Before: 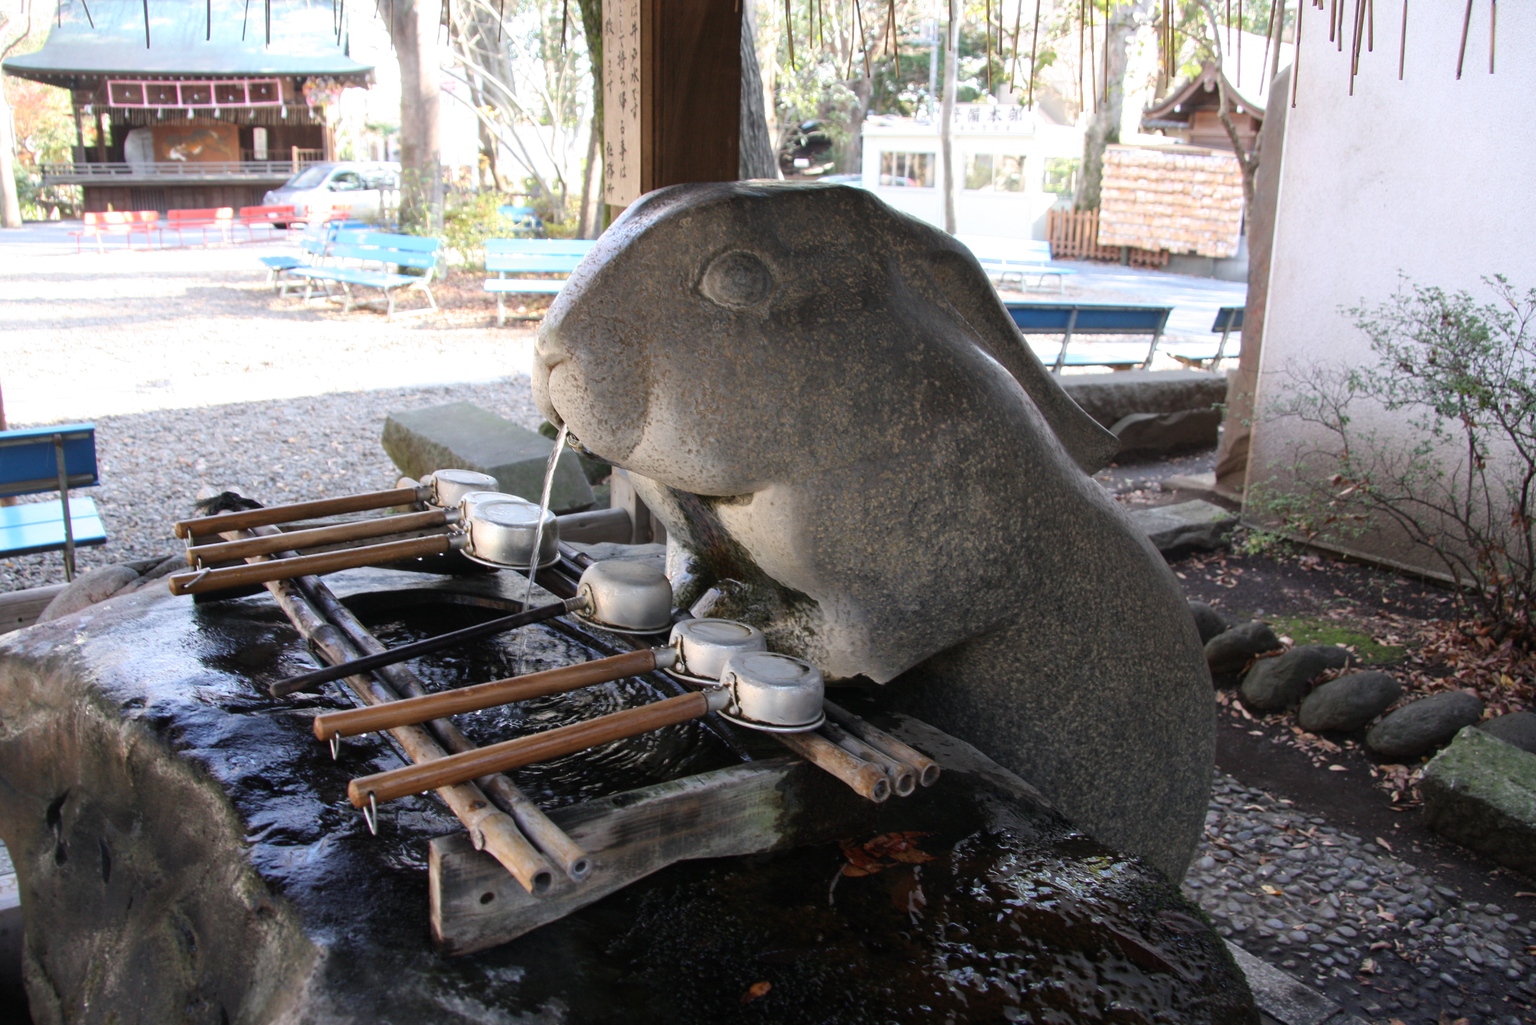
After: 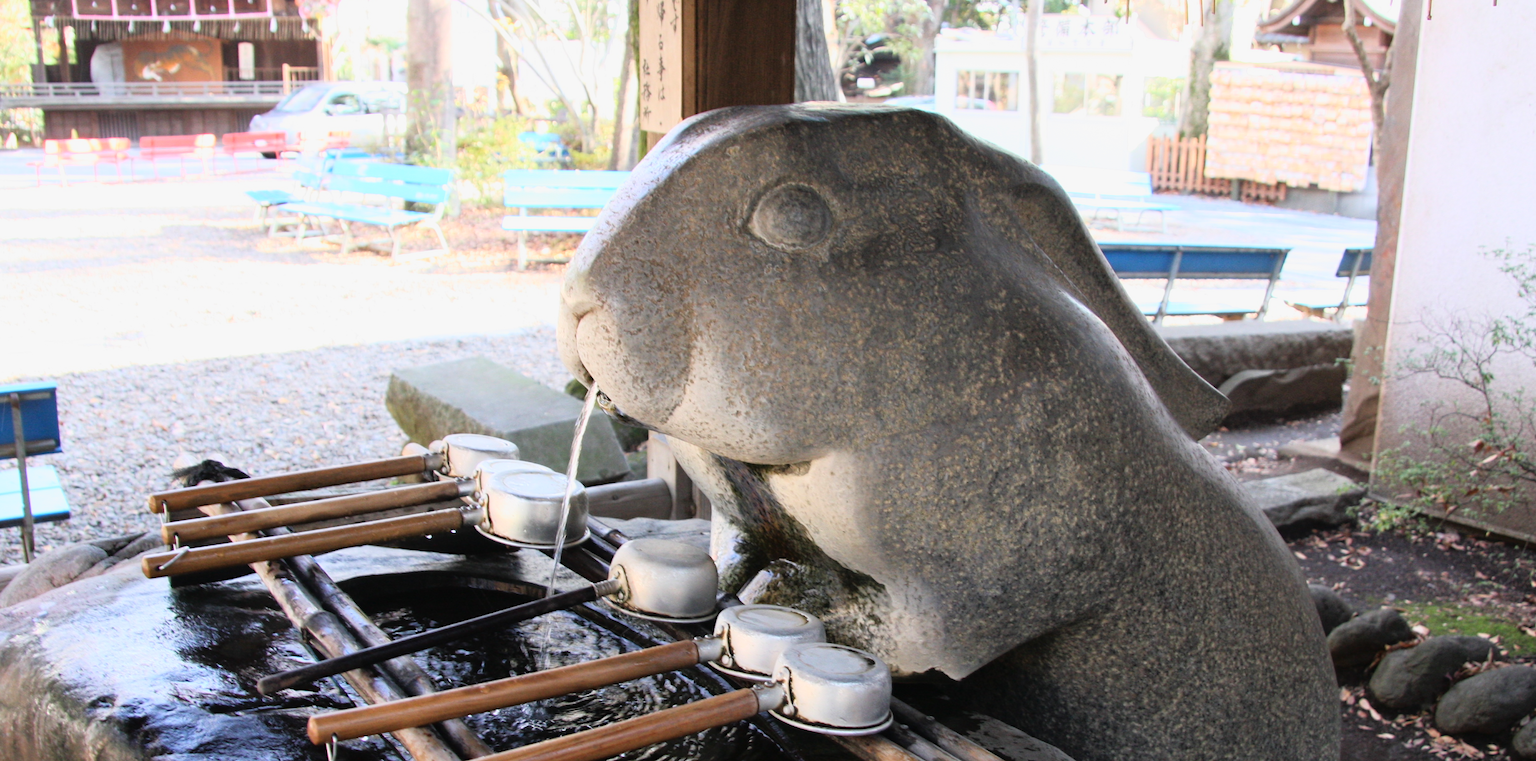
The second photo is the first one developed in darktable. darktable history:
crop: left 2.961%, top 8.842%, right 9.652%, bottom 26.302%
tone curve: curves: ch0 [(0, 0.005) (0.103, 0.097) (0.18, 0.22) (0.378, 0.482) (0.504, 0.631) (0.663, 0.801) (0.834, 0.914) (1, 0.971)]; ch1 [(0, 0) (0.172, 0.123) (0.324, 0.253) (0.396, 0.388) (0.478, 0.461) (0.499, 0.498) (0.522, 0.528) (0.604, 0.692) (0.704, 0.818) (1, 1)]; ch2 [(0, 0) (0.411, 0.424) (0.496, 0.5) (0.515, 0.519) (0.555, 0.585) (0.628, 0.703) (1, 1)], color space Lab, linked channels, preserve colors none
